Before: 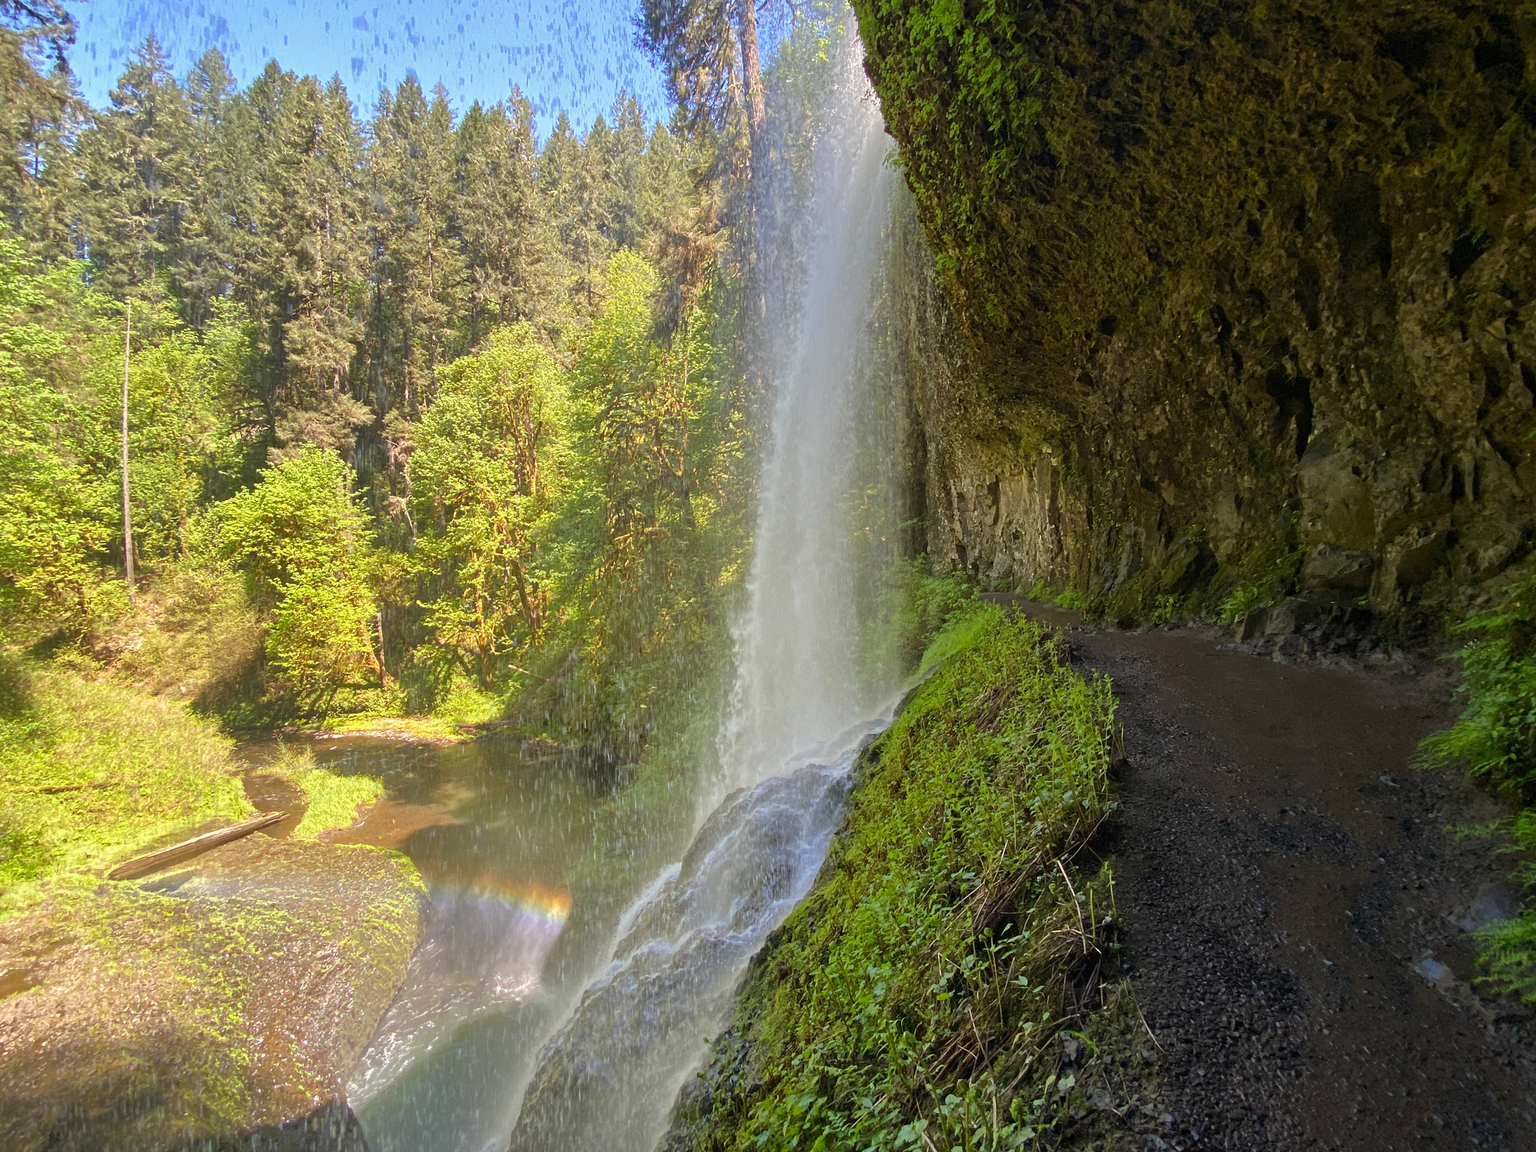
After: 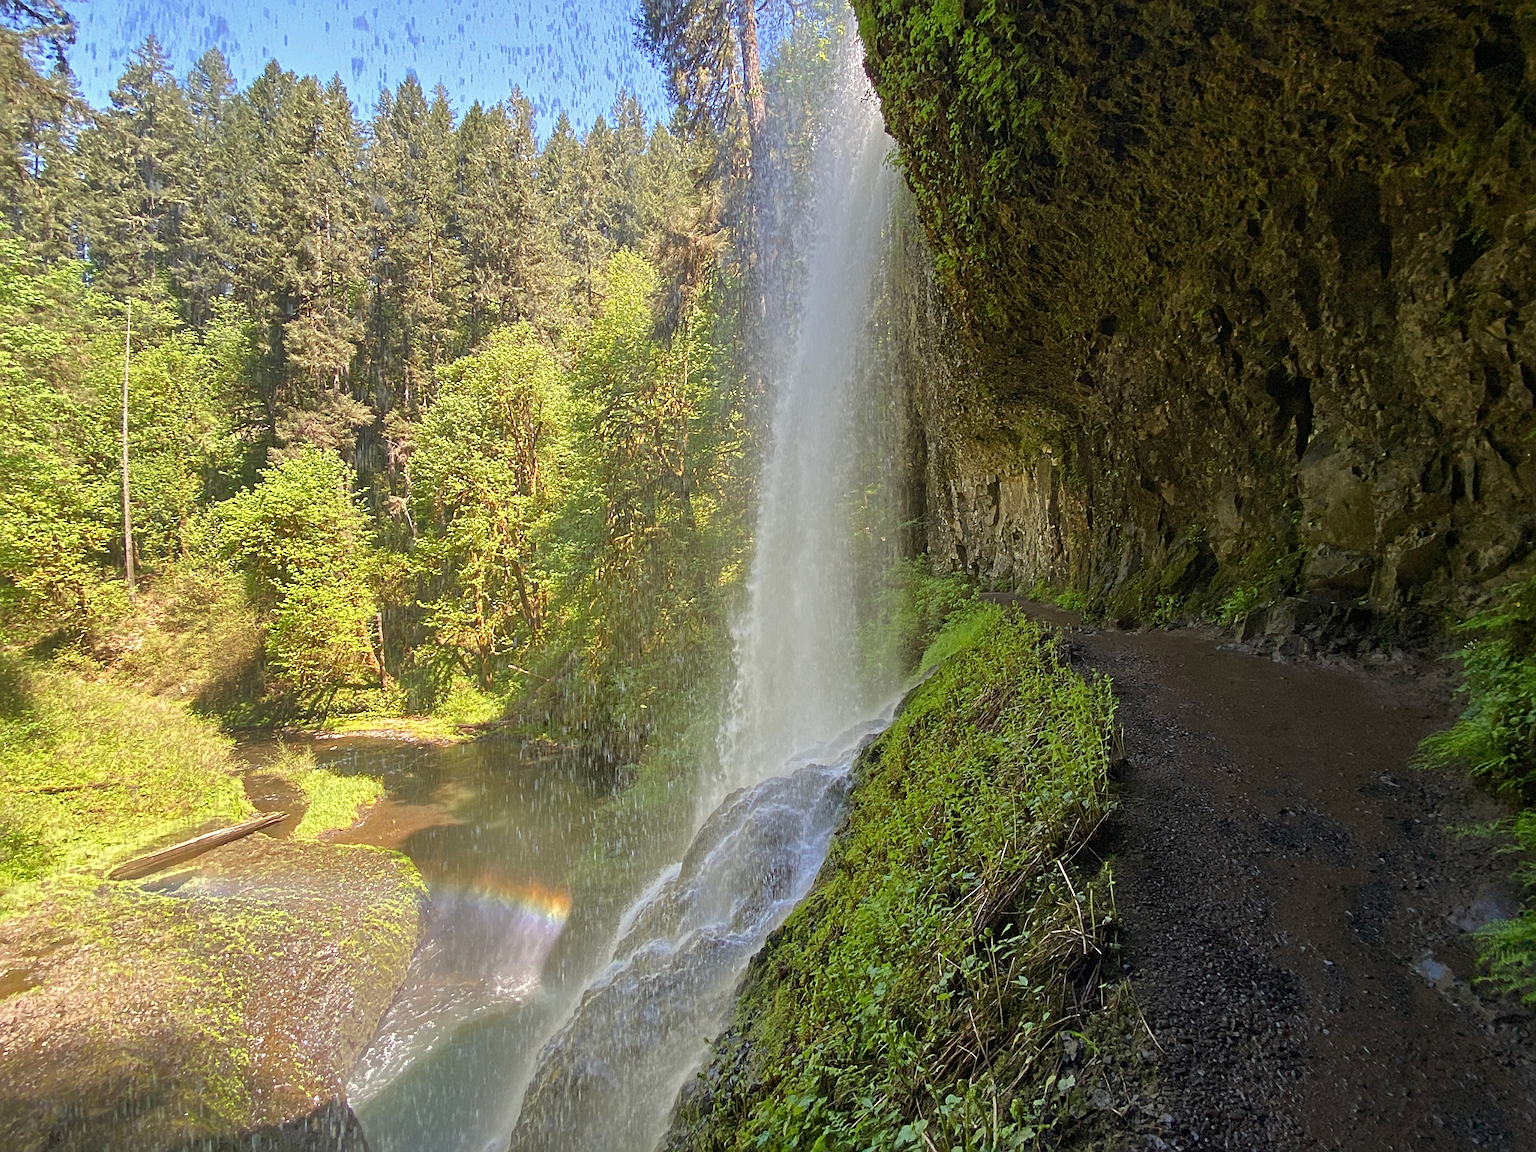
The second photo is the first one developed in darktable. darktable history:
sharpen: on, module defaults
contrast brightness saturation: saturation -0.05
